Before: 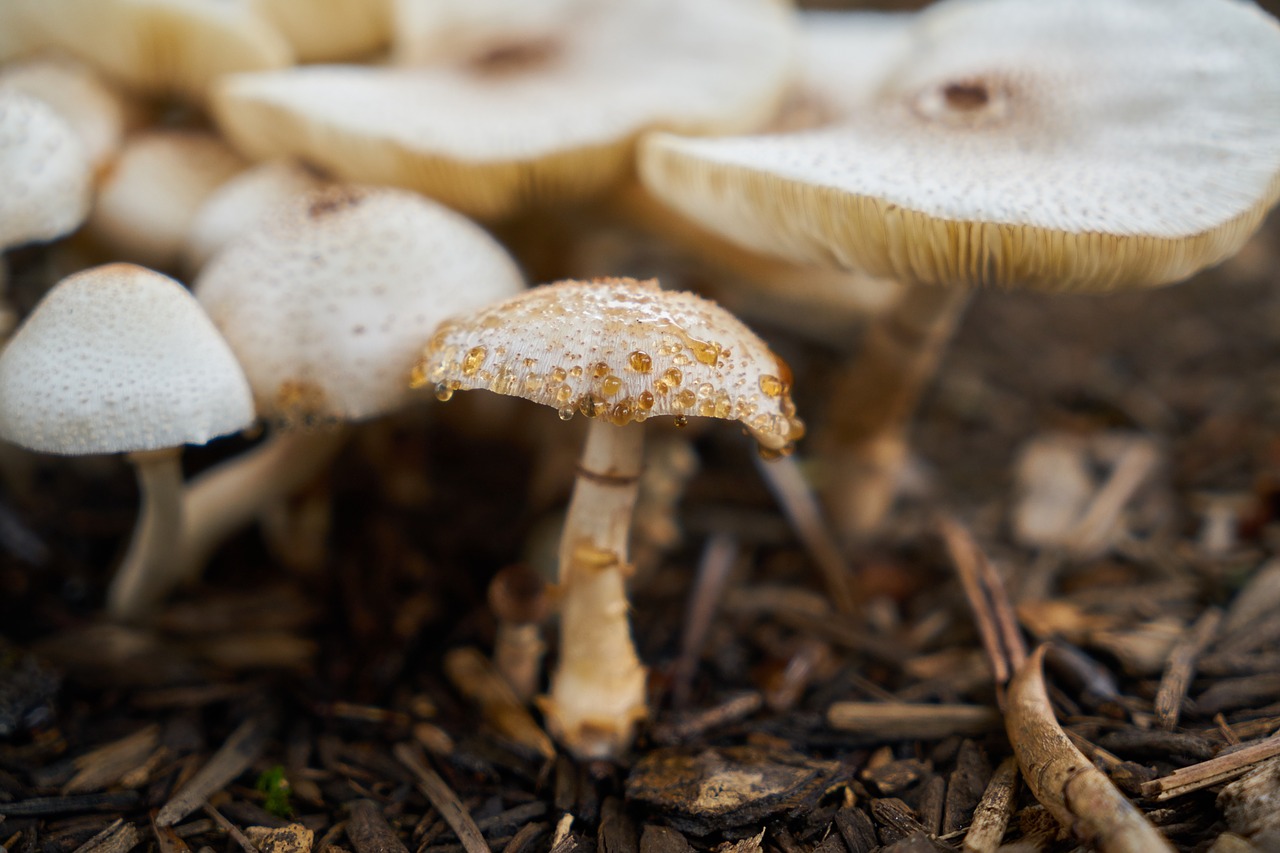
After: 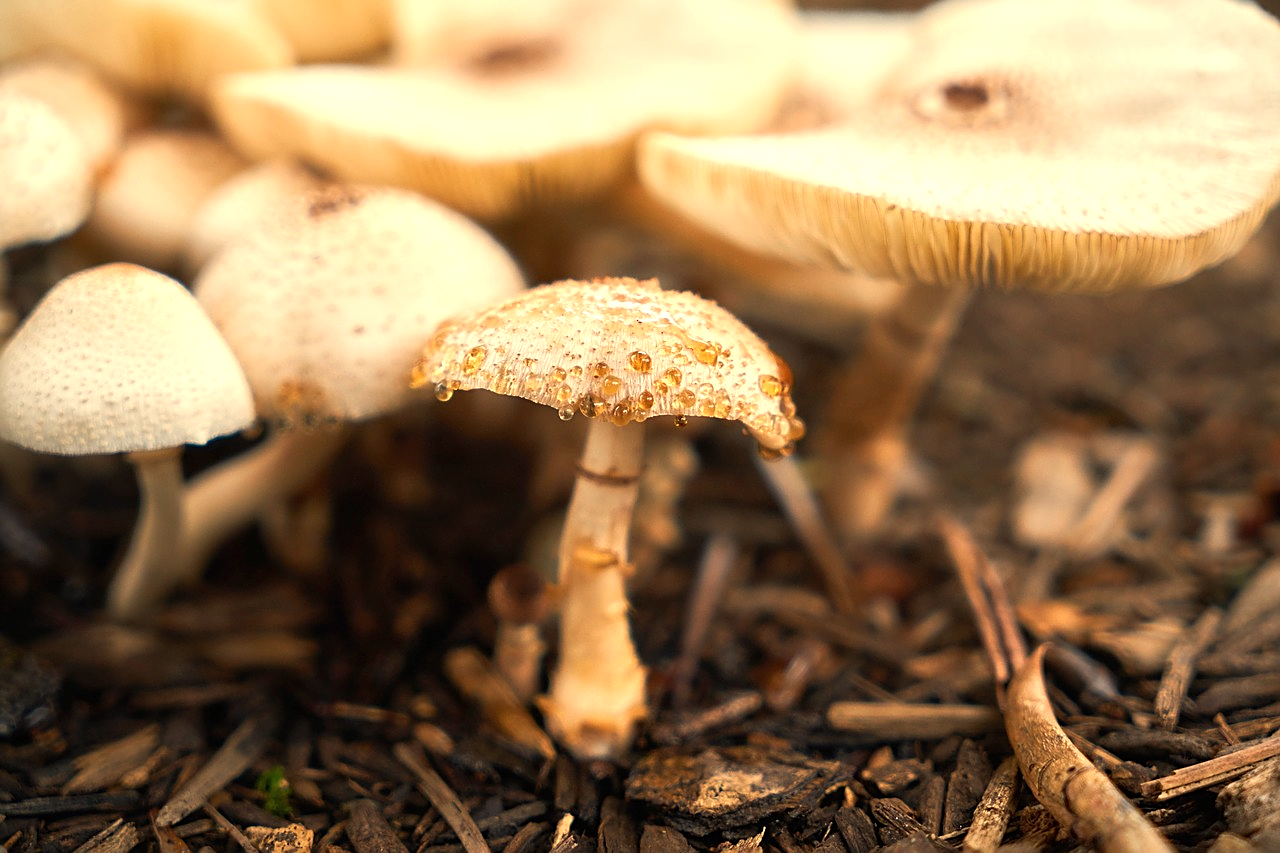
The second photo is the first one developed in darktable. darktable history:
exposure: black level correction 0, exposure 0.6 EV, compensate exposure bias true, compensate highlight preservation false
white balance: red 1.138, green 0.996, blue 0.812
sharpen: on, module defaults
